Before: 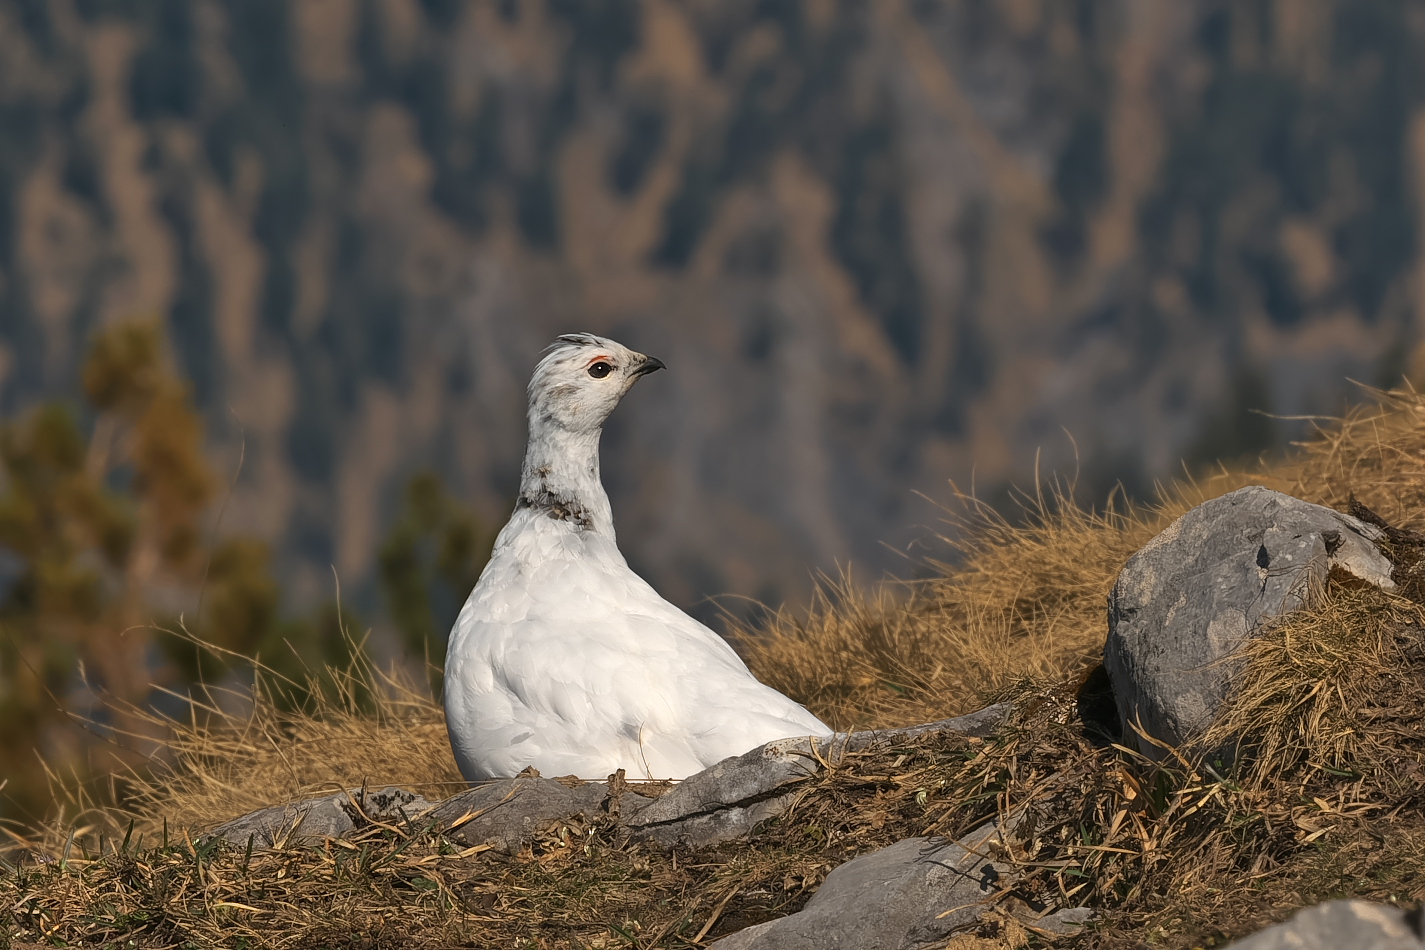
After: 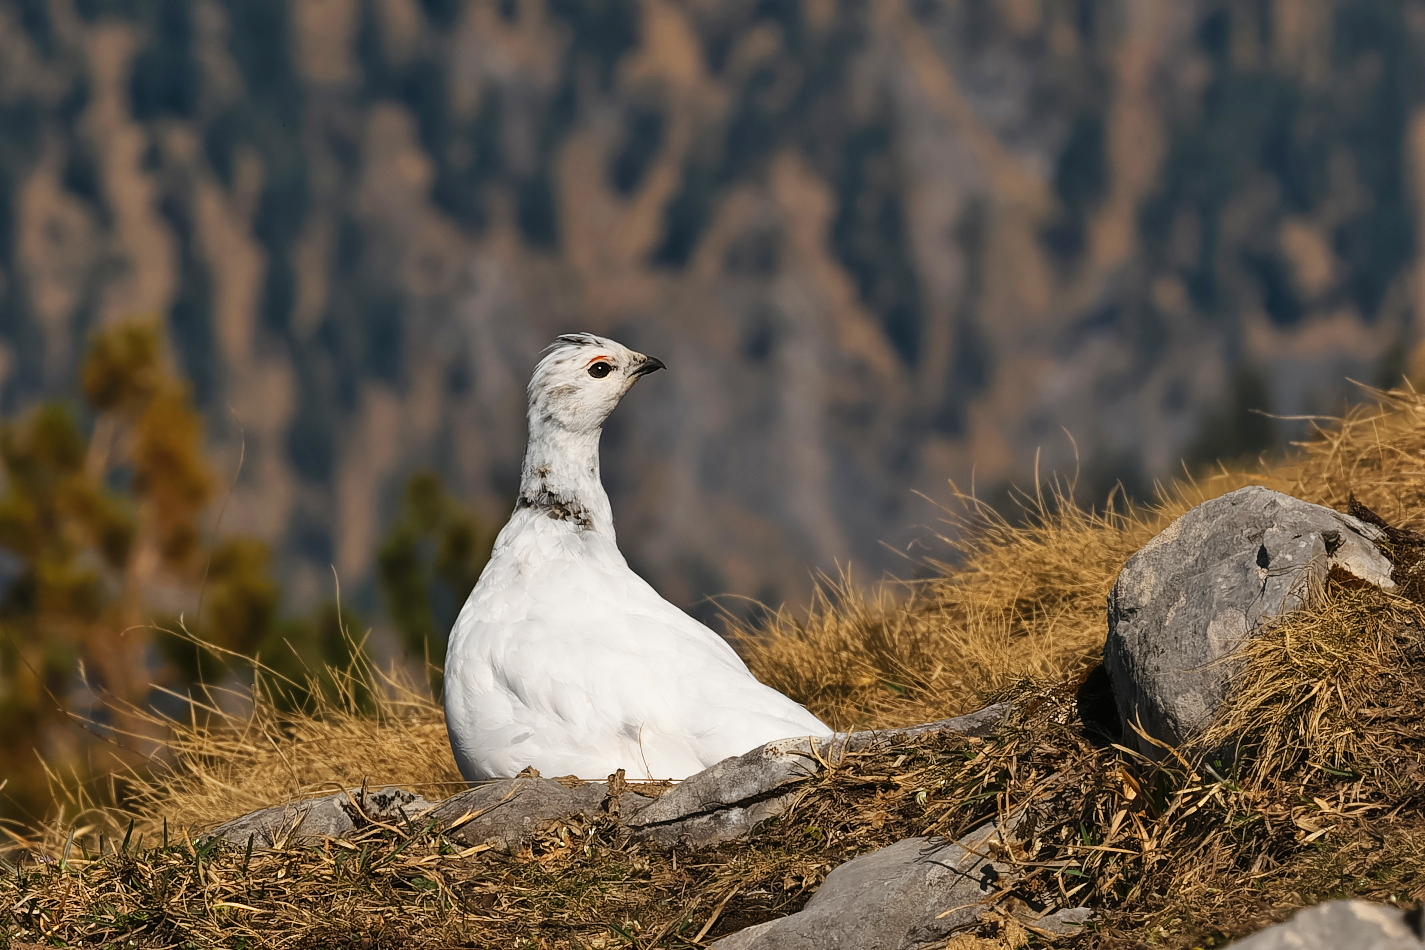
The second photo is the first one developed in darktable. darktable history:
tone curve: curves: ch0 [(0, 0) (0.136, 0.084) (0.346, 0.366) (0.489, 0.559) (0.66, 0.748) (0.849, 0.902) (1, 0.974)]; ch1 [(0, 0) (0.353, 0.344) (0.45, 0.46) (0.498, 0.498) (0.521, 0.512) (0.563, 0.559) (0.592, 0.605) (0.641, 0.673) (1, 1)]; ch2 [(0, 0) (0.333, 0.346) (0.375, 0.375) (0.424, 0.43) (0.476, 0.492) (0.502, 0.502) (0.524, 0.531) (0.579, 0.61) (0.612, 0.644) (0.641, 0.722) (1, 1)], preserve colors none
